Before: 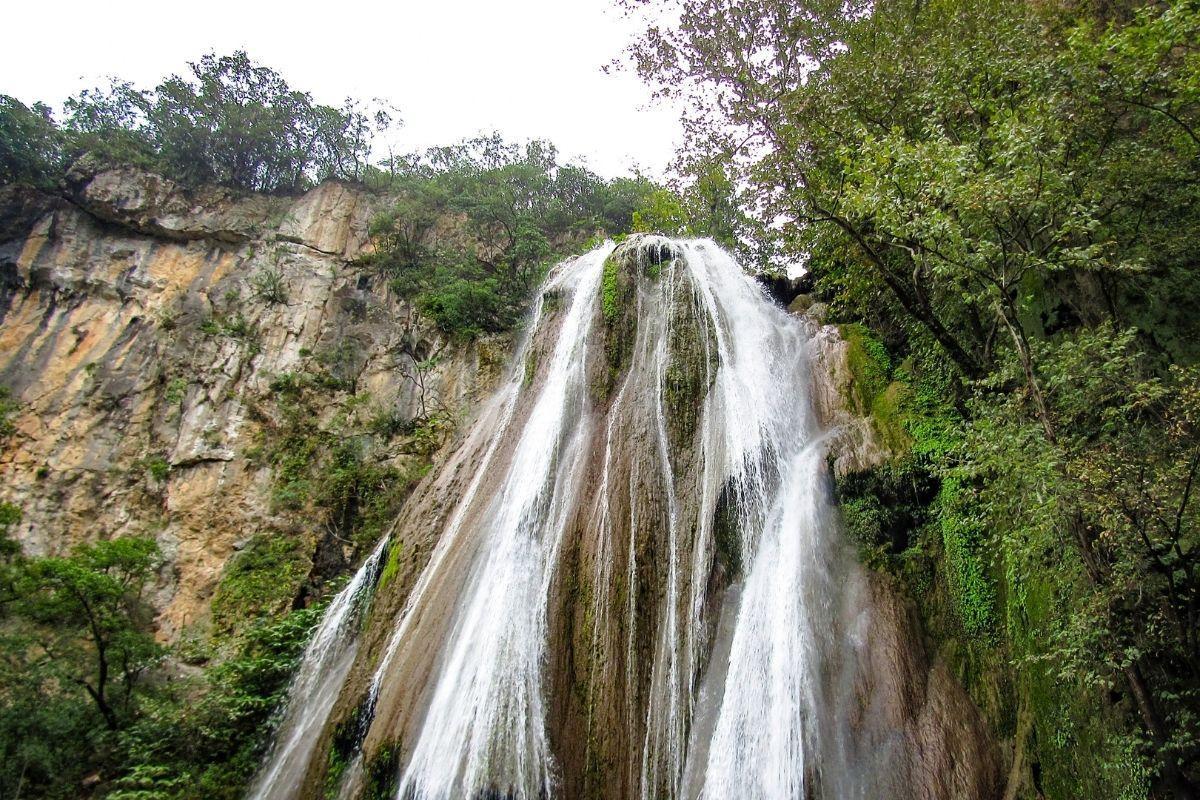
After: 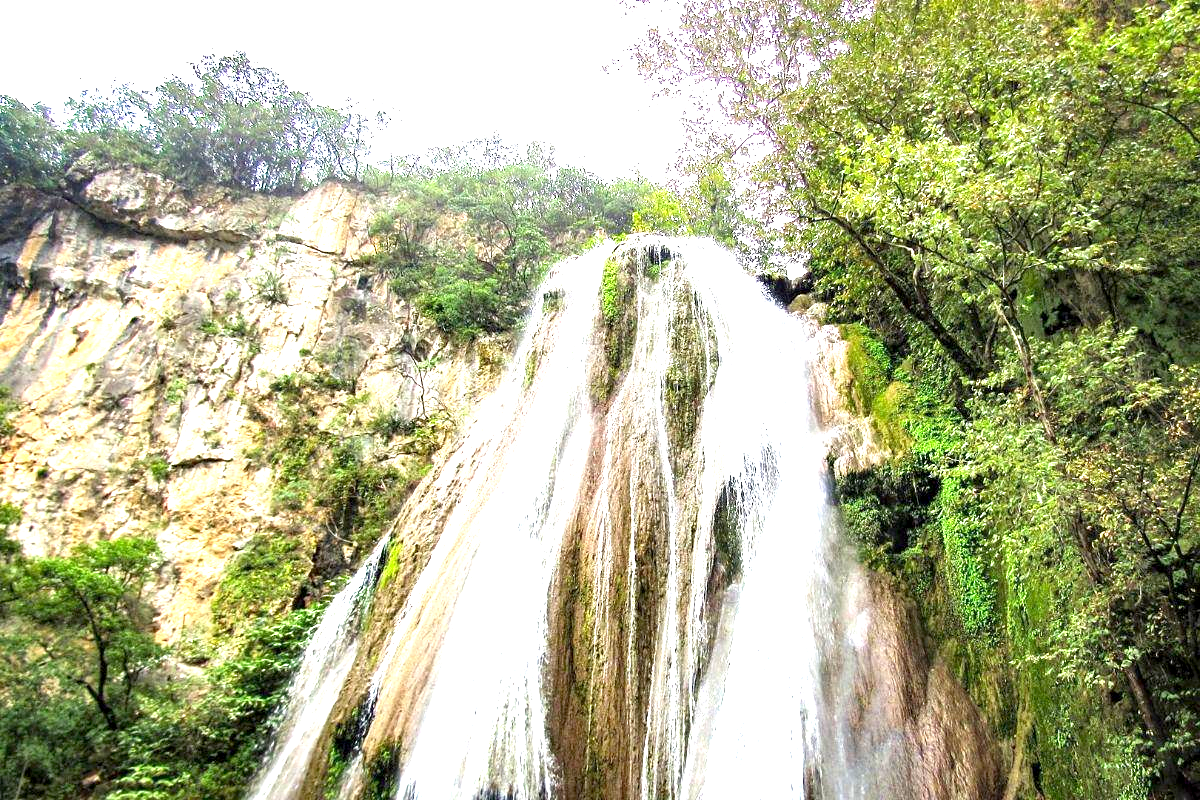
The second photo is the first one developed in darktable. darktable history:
exposure: black level correction 0.001, exposure 1.841 EV, compensate highlight preservation false
